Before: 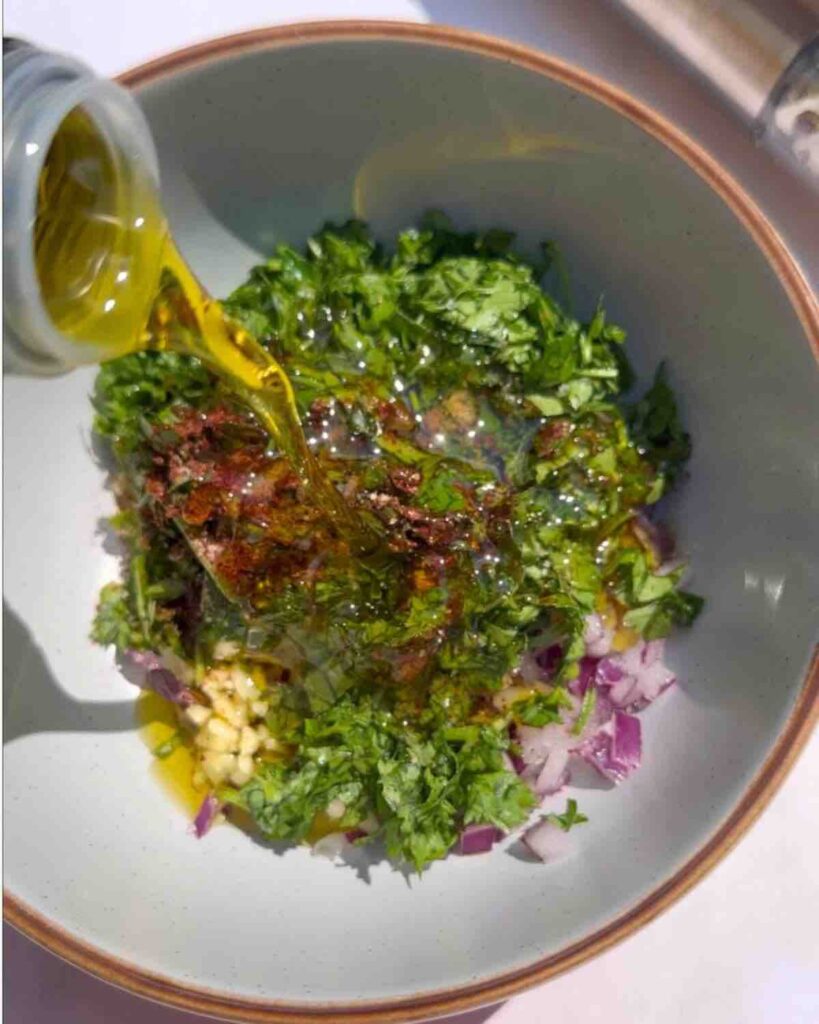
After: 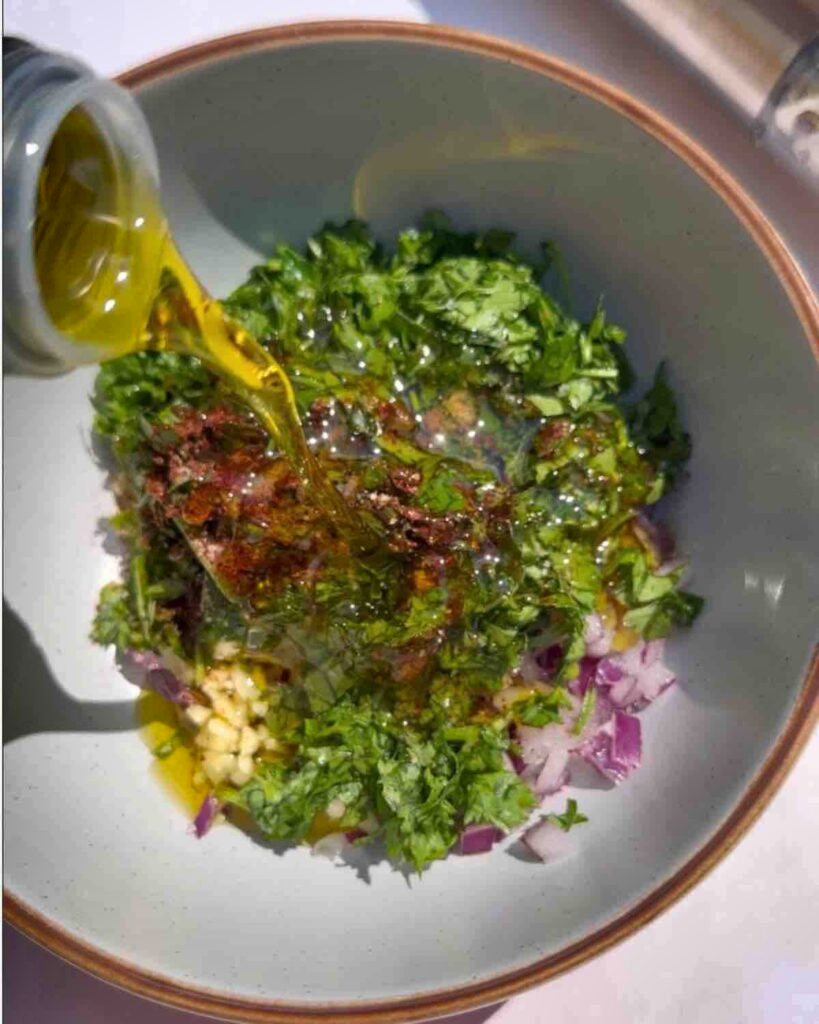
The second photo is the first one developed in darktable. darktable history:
shadows and highlights: radius 108.55, shadows 23.73, highlights -59.2, highlights color adjustment 45.13%, low approximation 0.01, soften with gaussian
contrast brightness saturation: contrast 0.055
